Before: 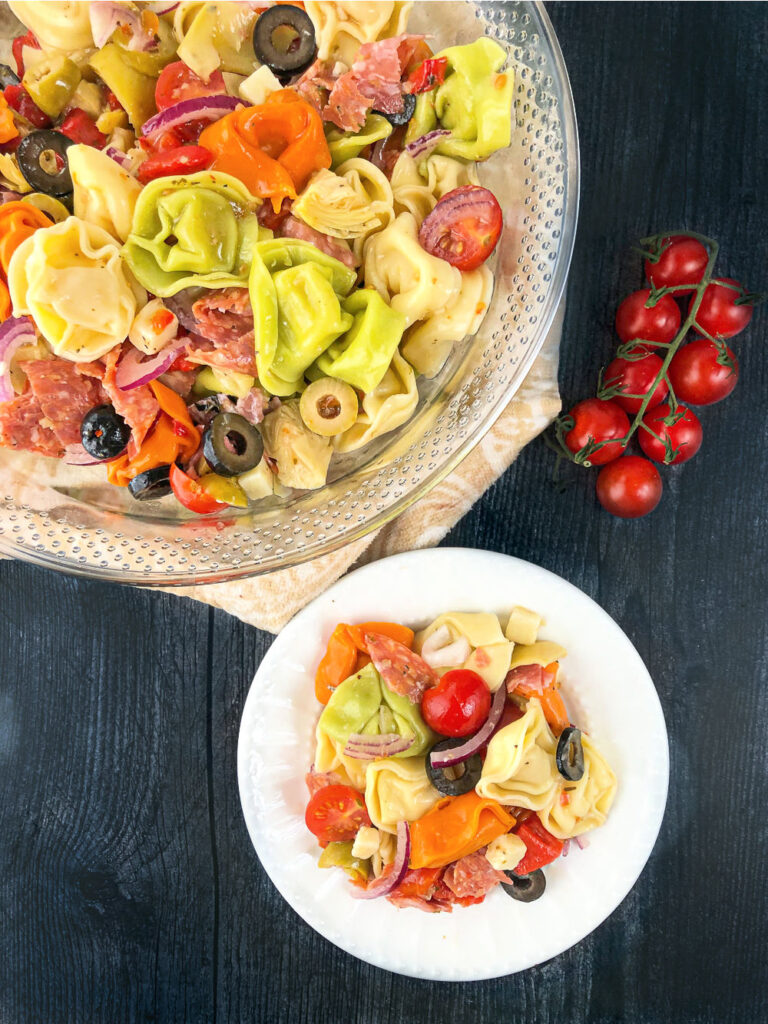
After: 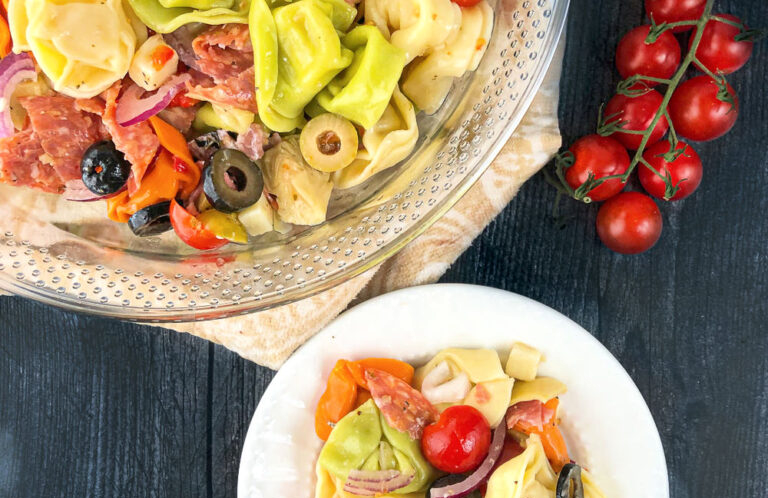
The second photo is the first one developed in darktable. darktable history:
crop and rotate: top 25.869%, bottom 25.451%
local contrast: mode bilateral grid, contrast 10, coarseness 24, detail 111%, midtone range 0.2
